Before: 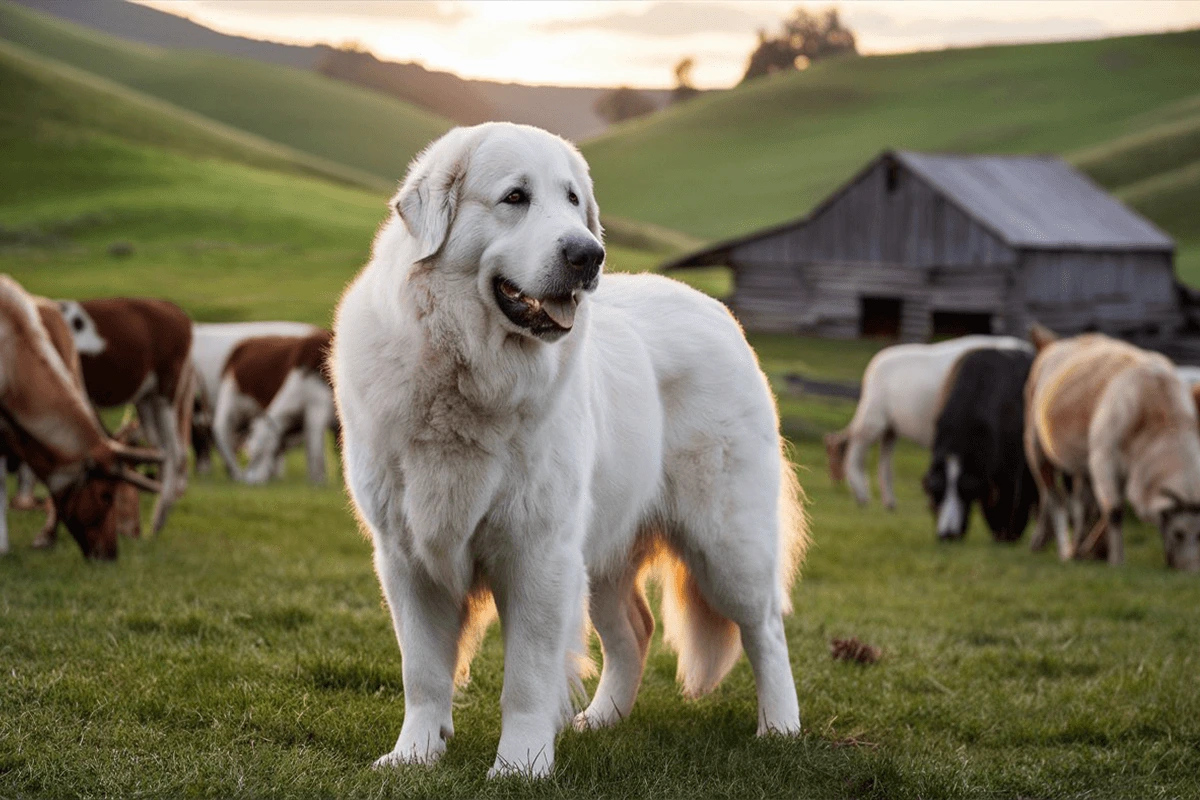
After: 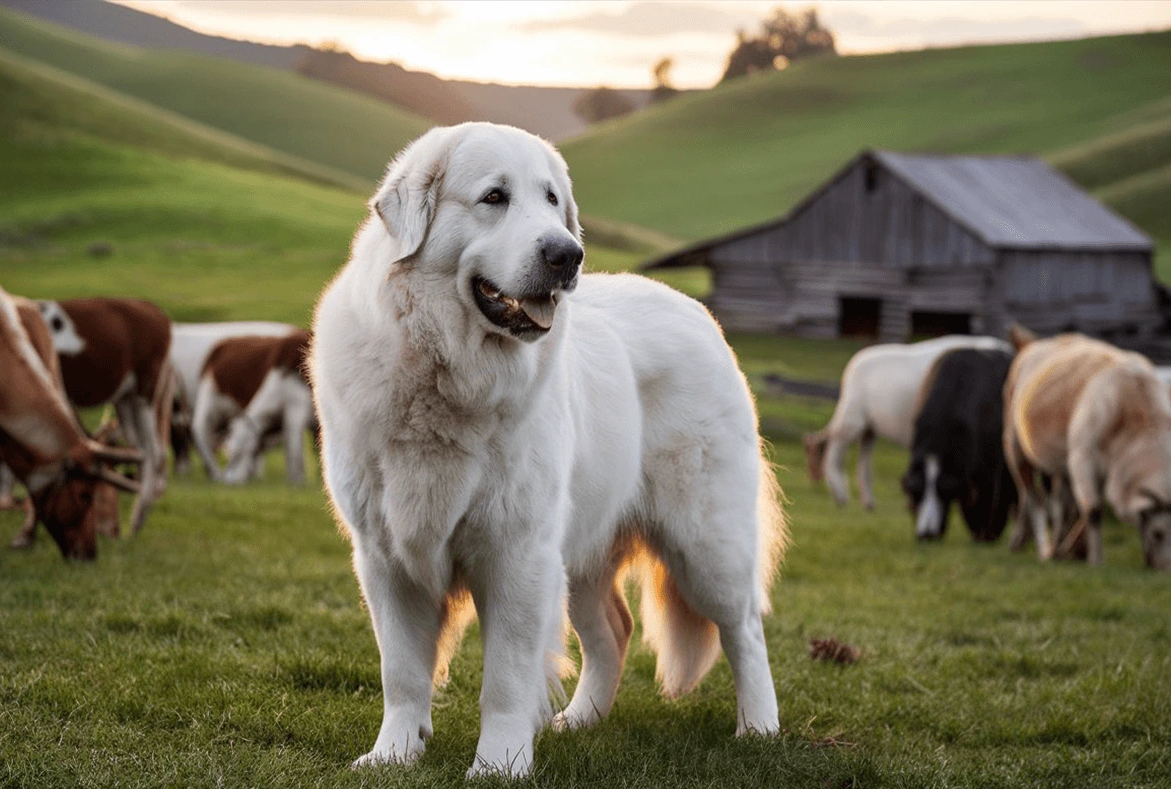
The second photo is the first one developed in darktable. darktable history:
crop and rotate: left 1.774%, right 0.633%, bottom 1.28%
levels: levels [0, 0.498, 0.996]
